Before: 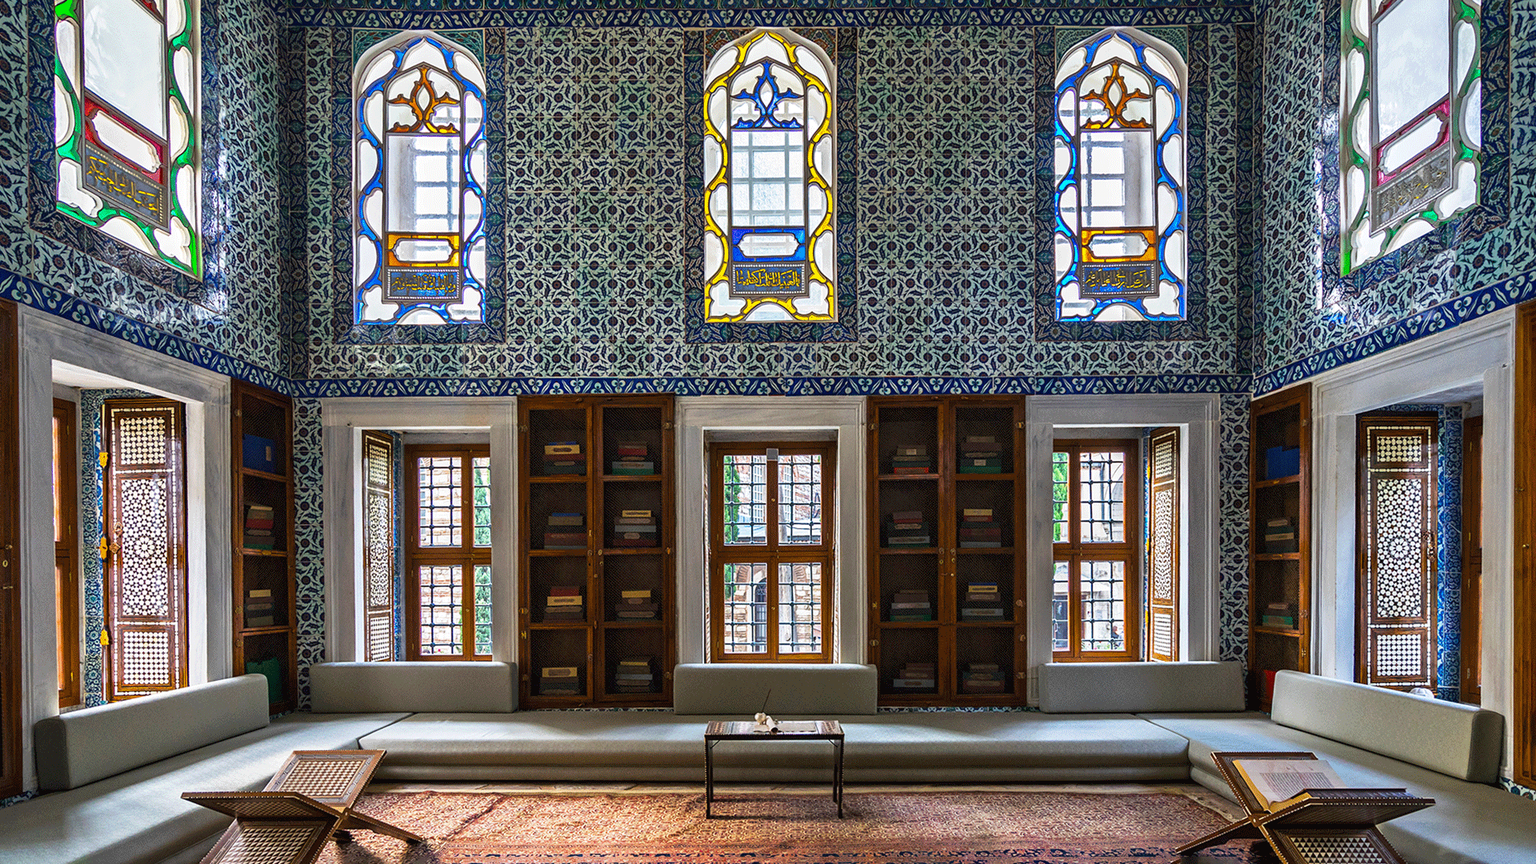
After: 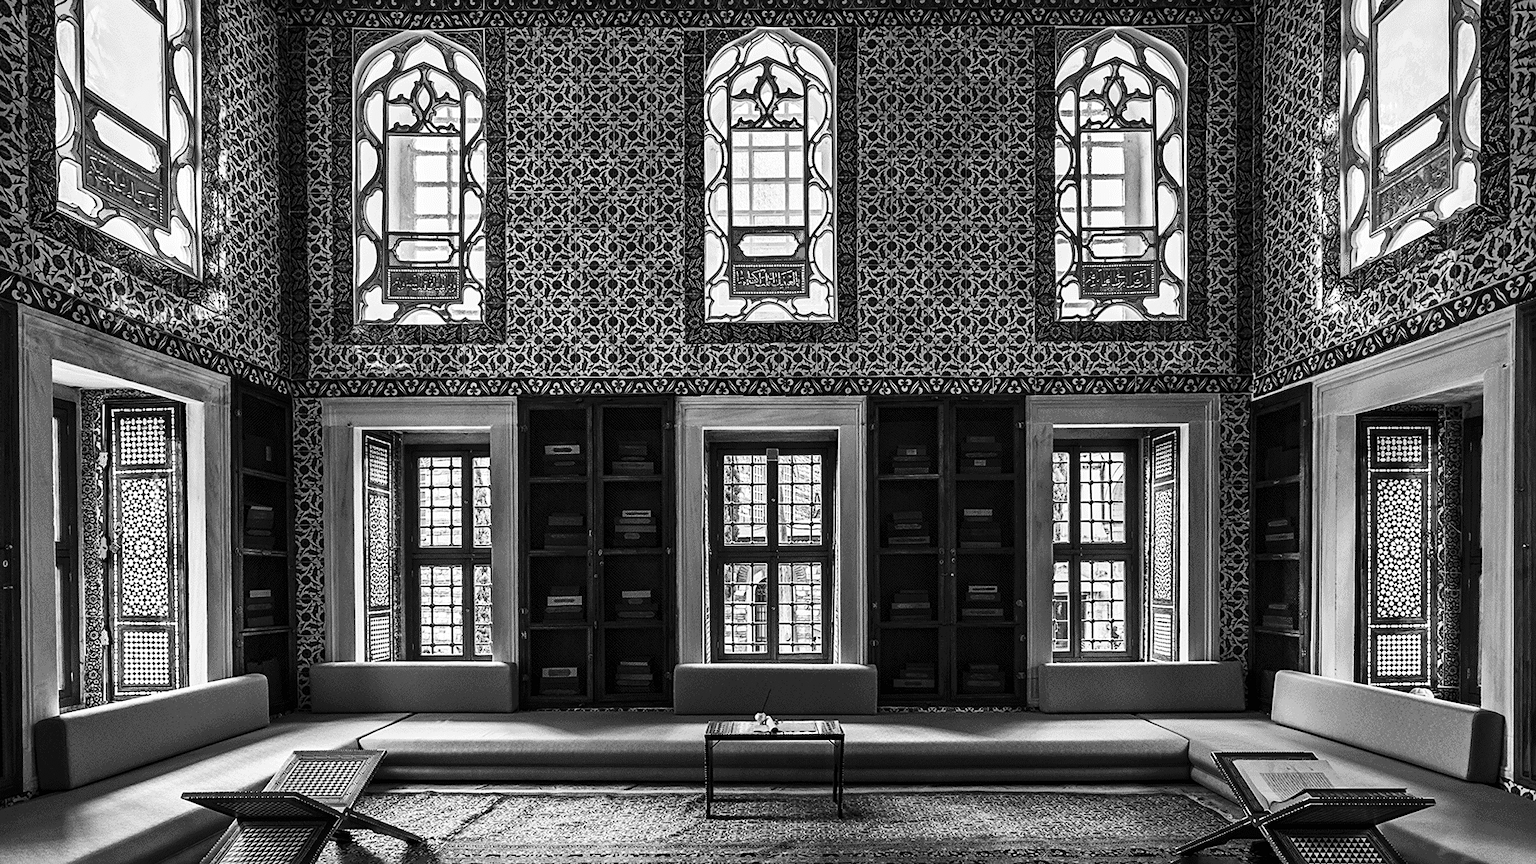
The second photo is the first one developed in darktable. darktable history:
contrast brightness saturation: contrast 0.2, brightness -0.11, saturation 0.1
sharpen: amount 0.2
monochrome: on, module defaults
color zones: curves: ch1 [(0, 0.292) (0.001, 0.292) (0.2, 0.264) (0.4, 0.248) (0.6, 0.248) (0.8, 0.264) (0.999, 0.292) (1, 0.292)]
